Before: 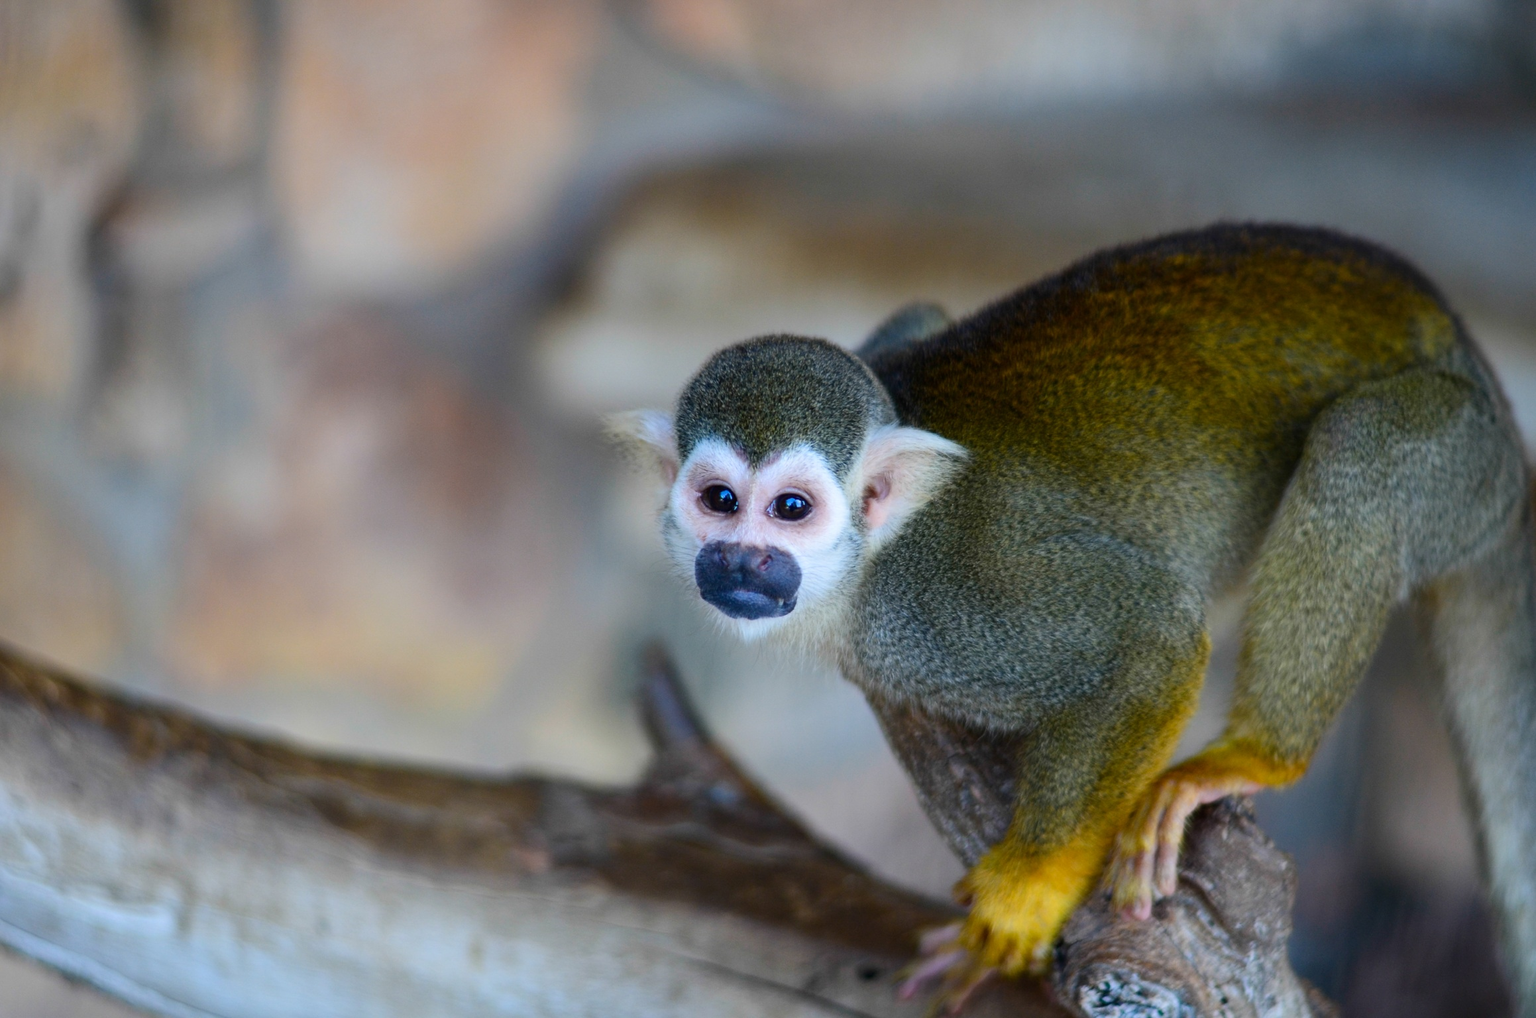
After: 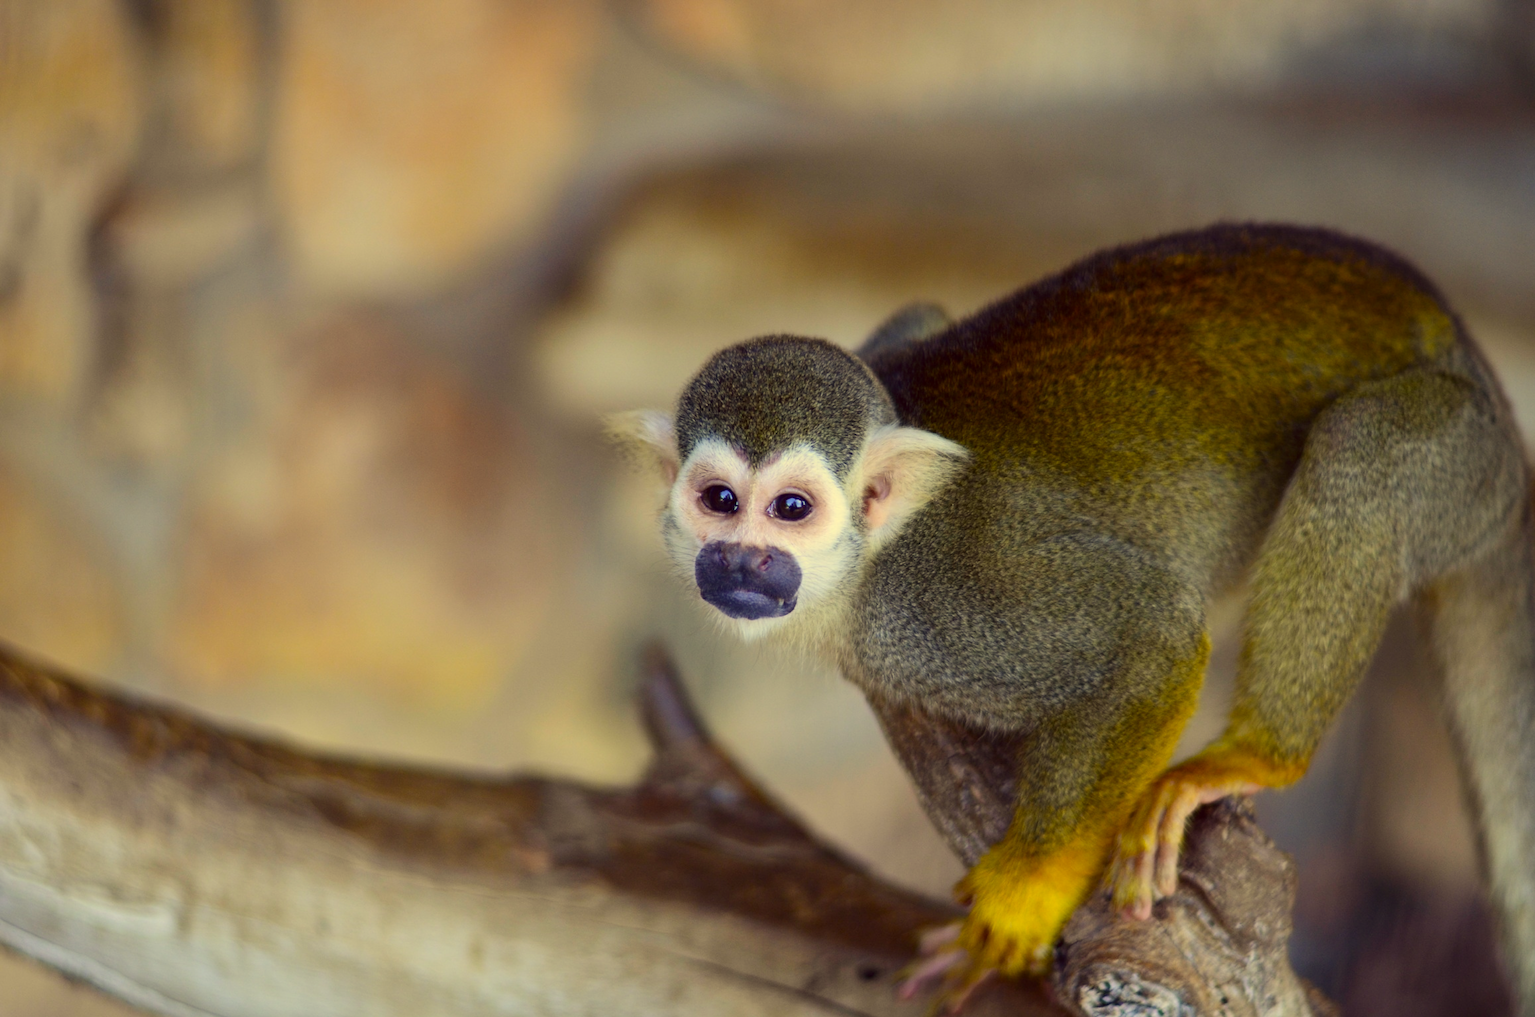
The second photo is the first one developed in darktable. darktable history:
color correction: highlights a* -0.528, highlights b* 39.67, shadows a* 9.6, shadows b* -0.878
